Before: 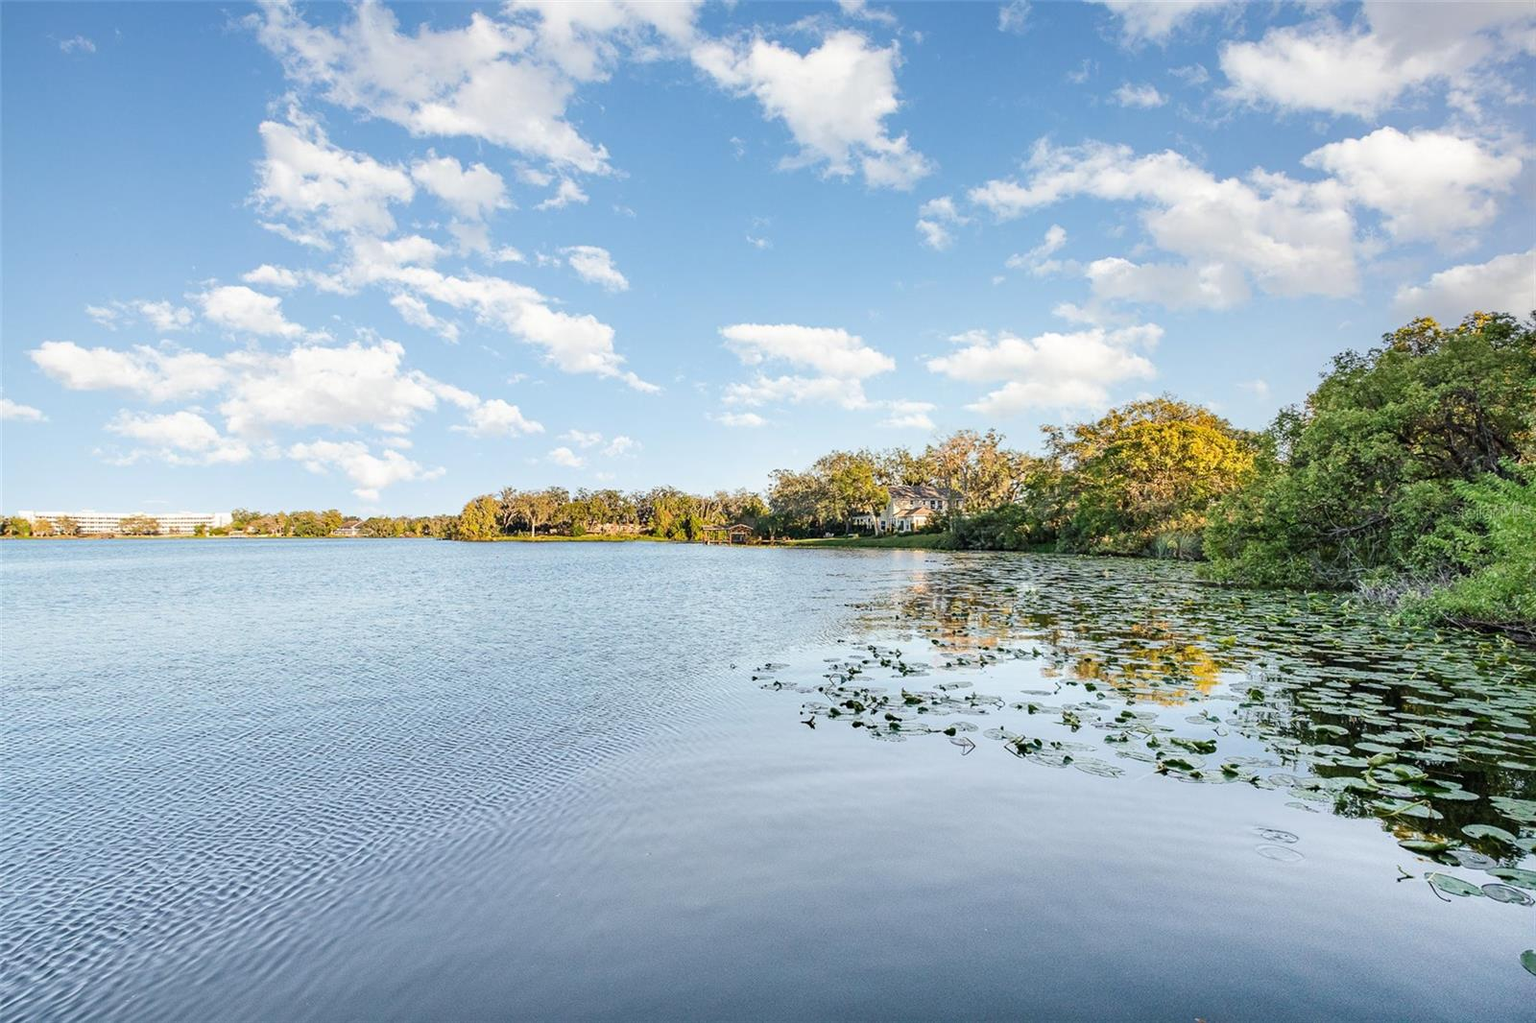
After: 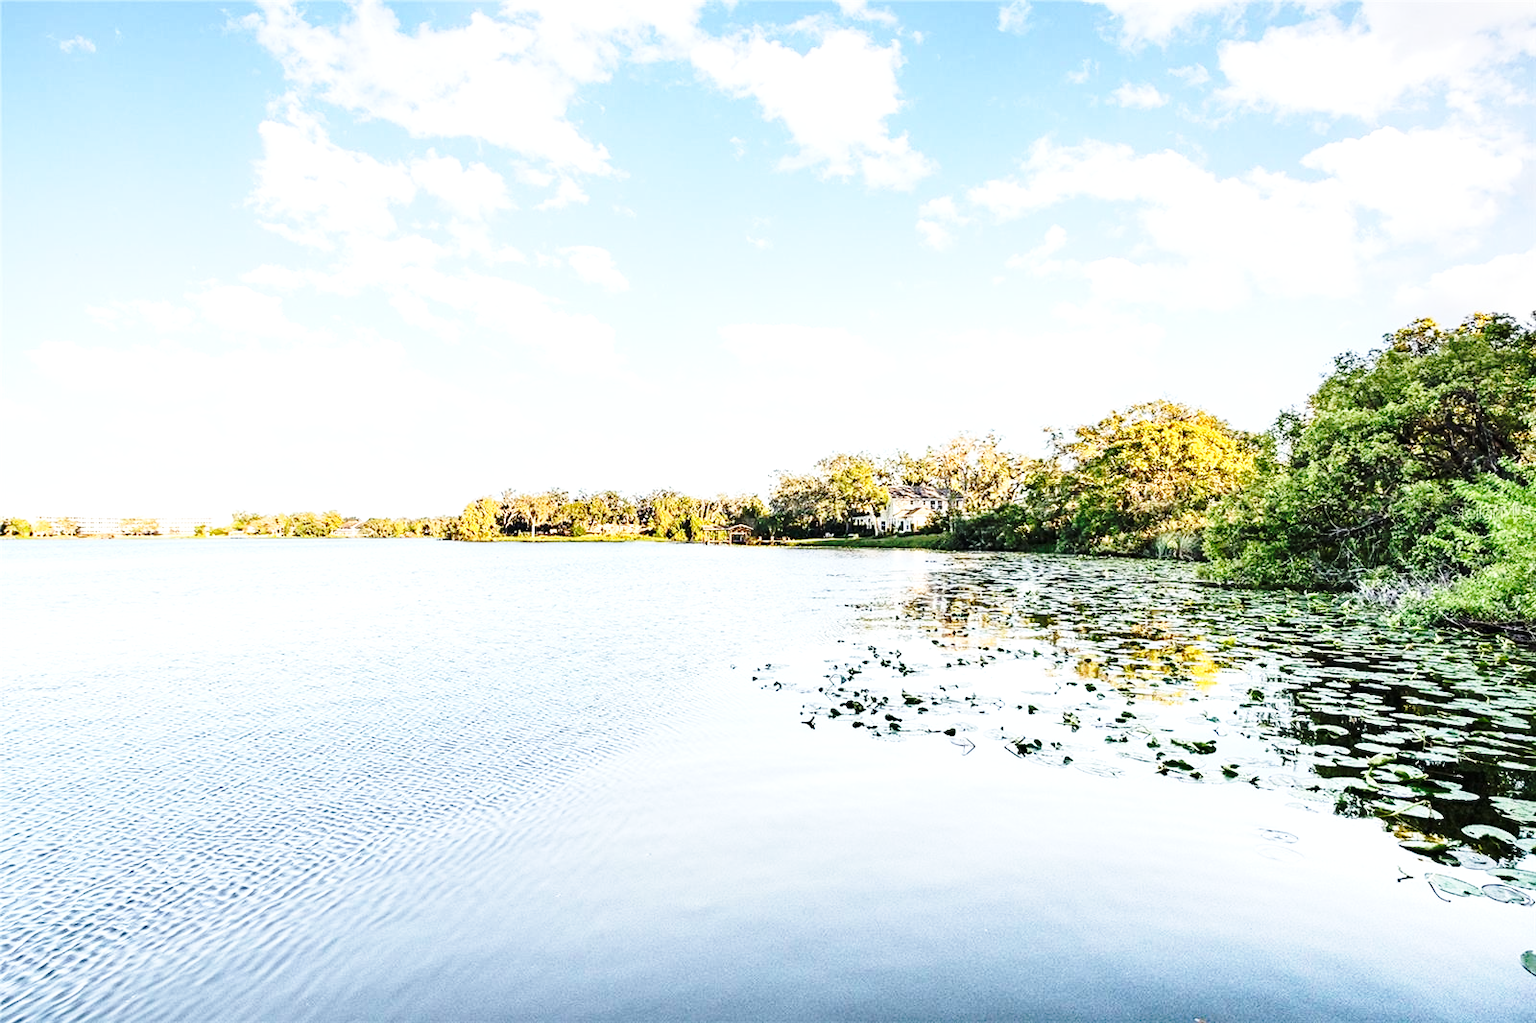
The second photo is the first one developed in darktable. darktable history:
tone equalizer: -8 EV -0.75 EV, -7 EV -0.7 EV, -6 EV -0.6 EV, -5 EV -0.4 EV, -3 EV 0.4 EV, -2 EV 0.6 EV, -1 EV 0.7 EV, +0 EV 0.75 EV, edges refinement/feathering 500, mask exposure compensation -1.57 EV, preserve details no
base curve: curves: ch0 [(0, 0) (0.032, 0.037) (0.105, 0.228) (0.435, 0.76) (0.856, 0.983) (1, 1)], preserve colors none
